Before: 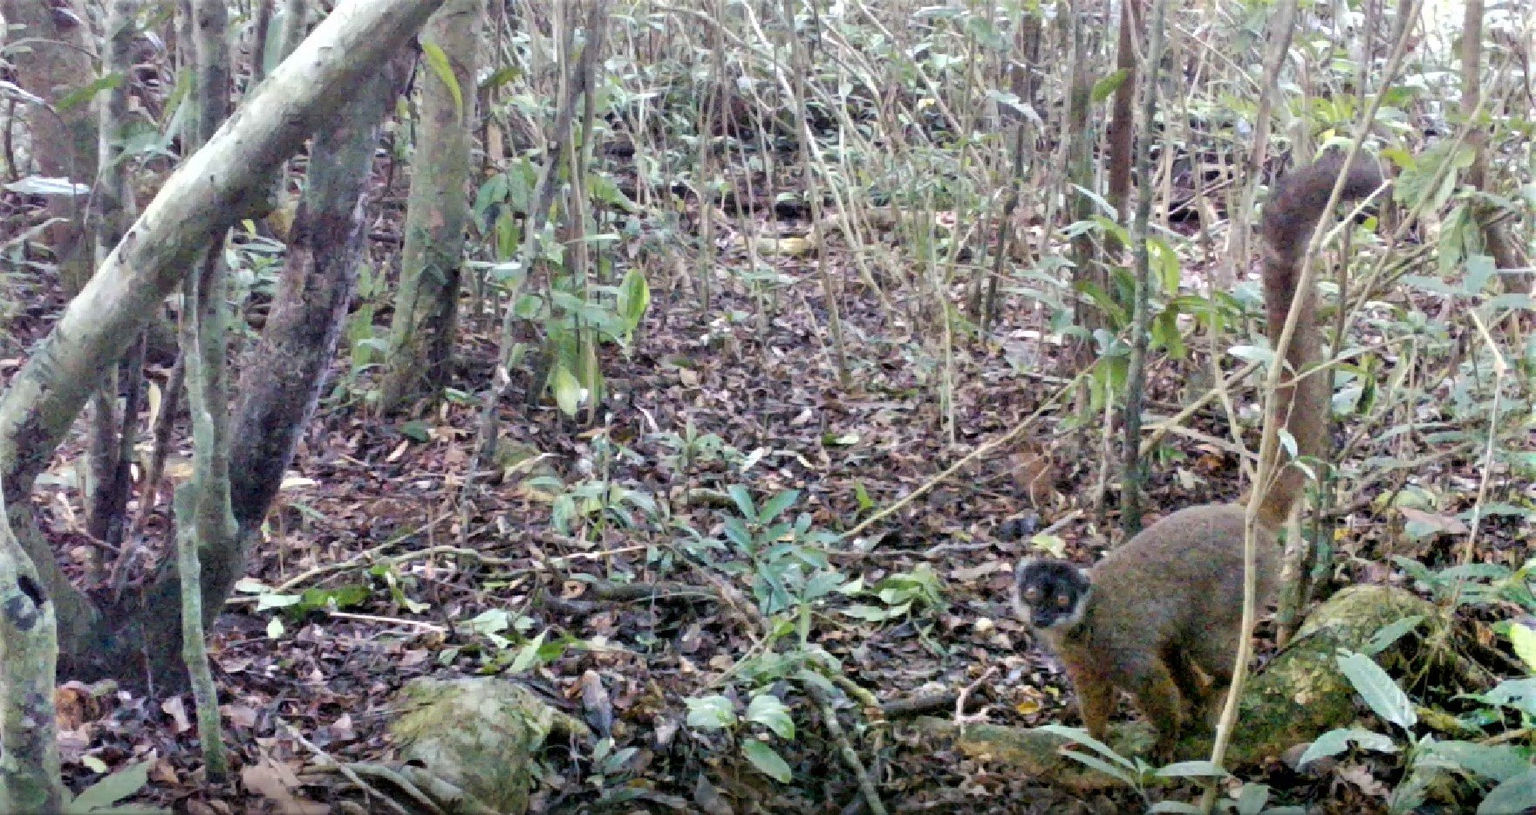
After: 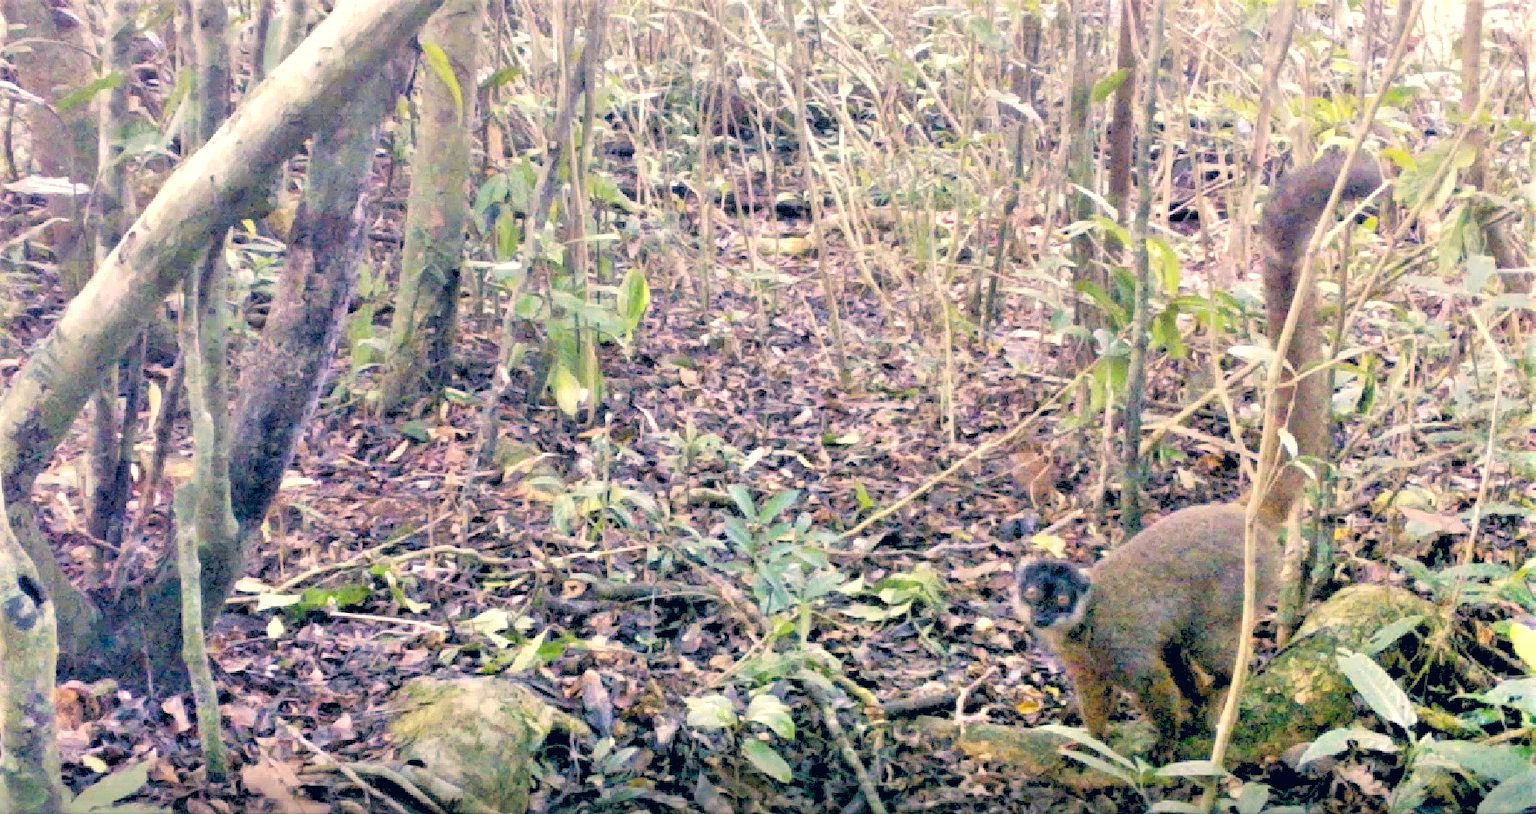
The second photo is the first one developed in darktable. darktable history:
color correction: highlights a* 10.32, highlights b* 14.66, shadows a* -9.59, shadows b* -15.02
exposure: black level correction 0, exposure 0.7 EV, compensate exposure bias true, compensate highlight preservation false
rgb levels: preserve colors sum RGB, levels [[0.038, 0.433, 0.934], [0, 0.5, 1], [0, 0.5, 1]]
